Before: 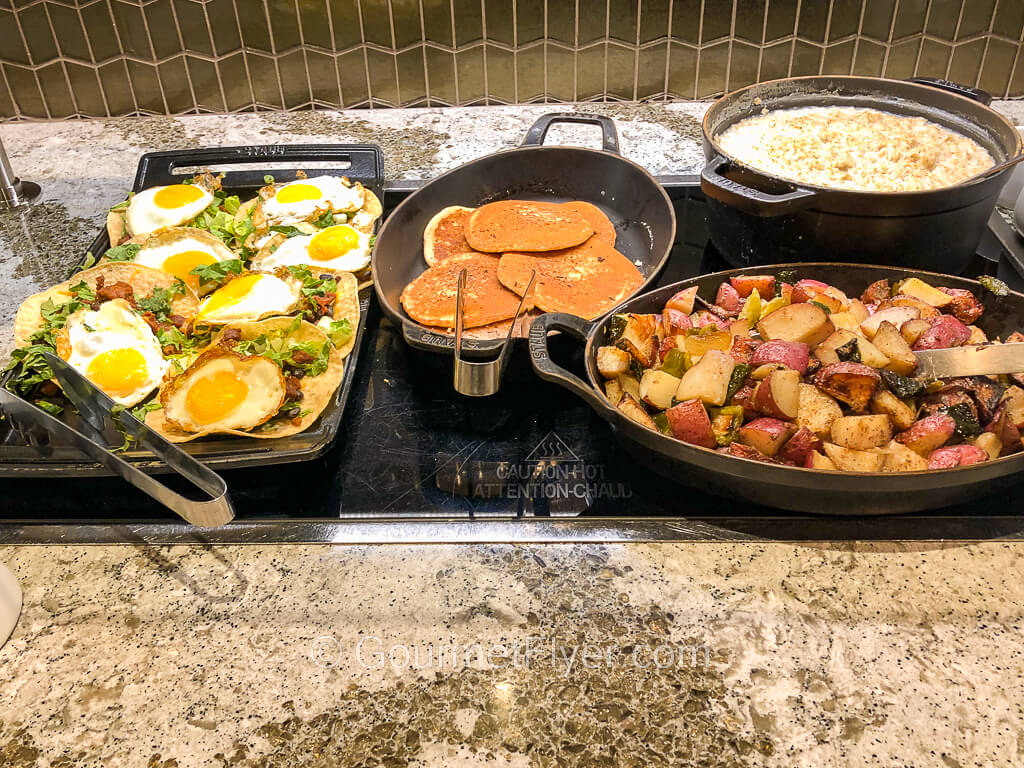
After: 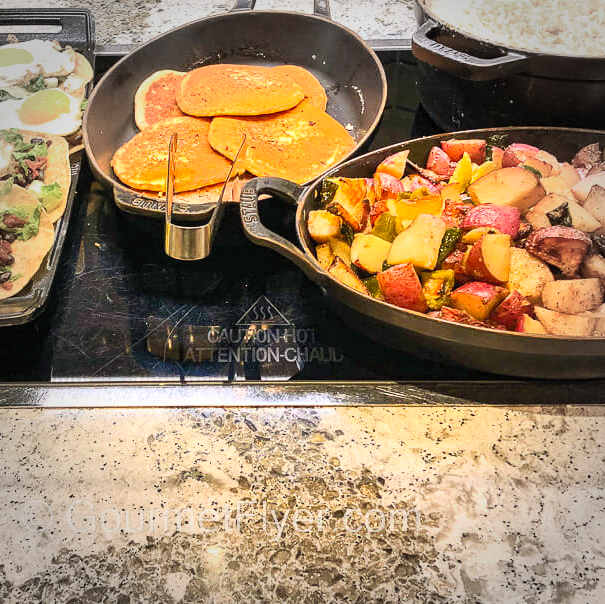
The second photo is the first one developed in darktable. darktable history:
crop and rotate: left 28.256%, top 17.734%, right 12.656%, bottom 3.573%
contrast brightness saturation: contrast 0.24, brightness 0.26, saturation 0.39
vignetting: fall-off start 67.15%, brightness -0.442, saturation -0.691, width/height ratio 1.011, unbound false
